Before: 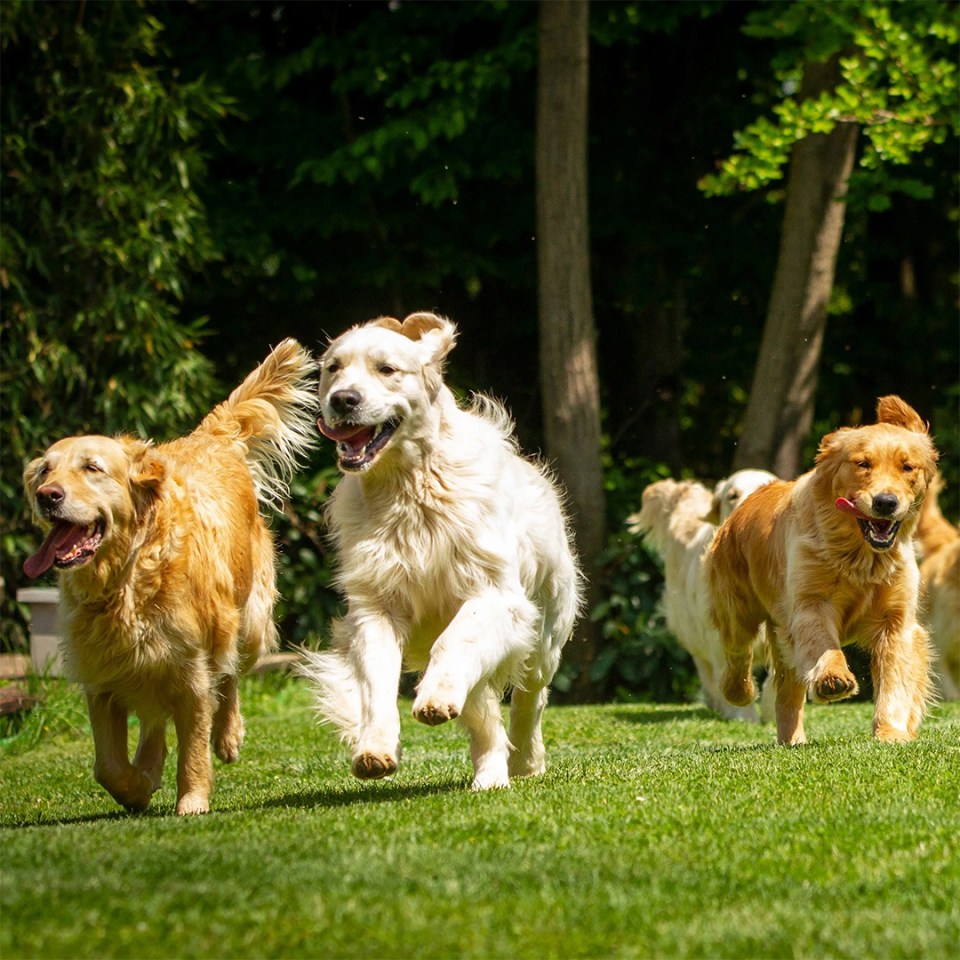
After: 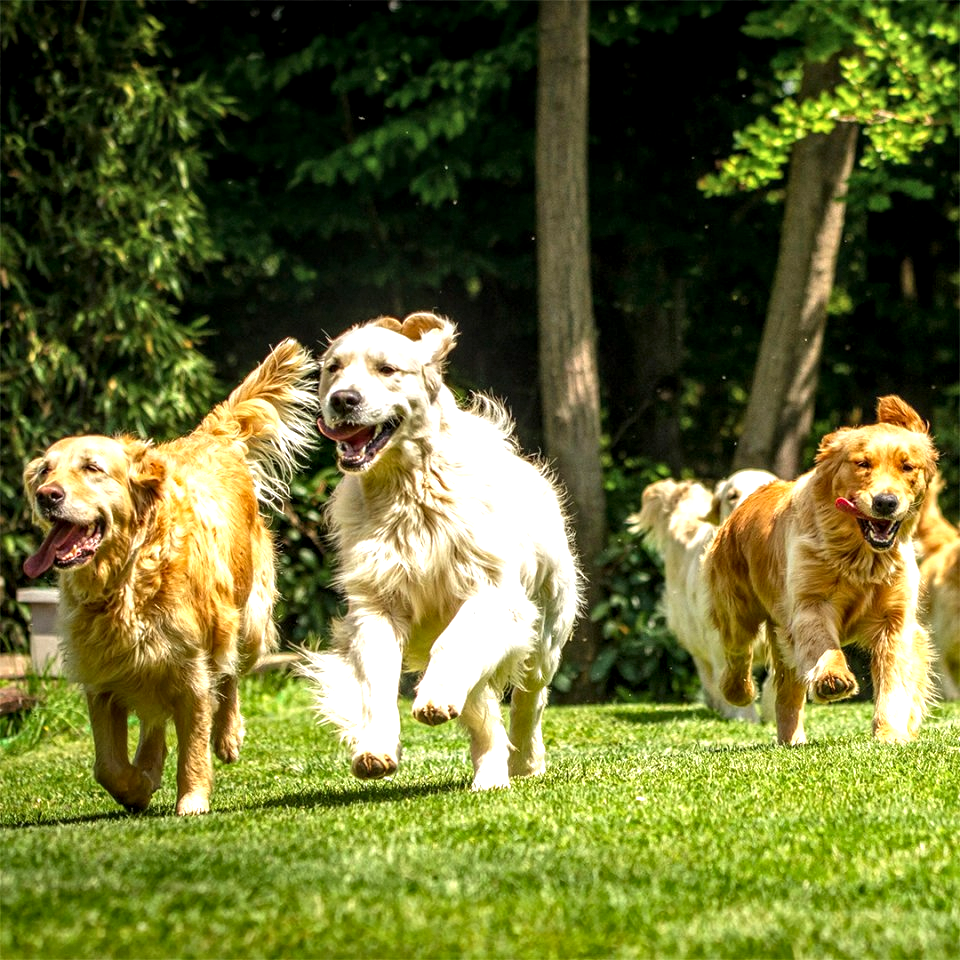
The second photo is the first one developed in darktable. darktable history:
exposure: black level correction 0, exposure 0.691 EV, compensate highlight preservation false
local contrast: highlights 25%, detail 150%
base curve: preserve colors none
